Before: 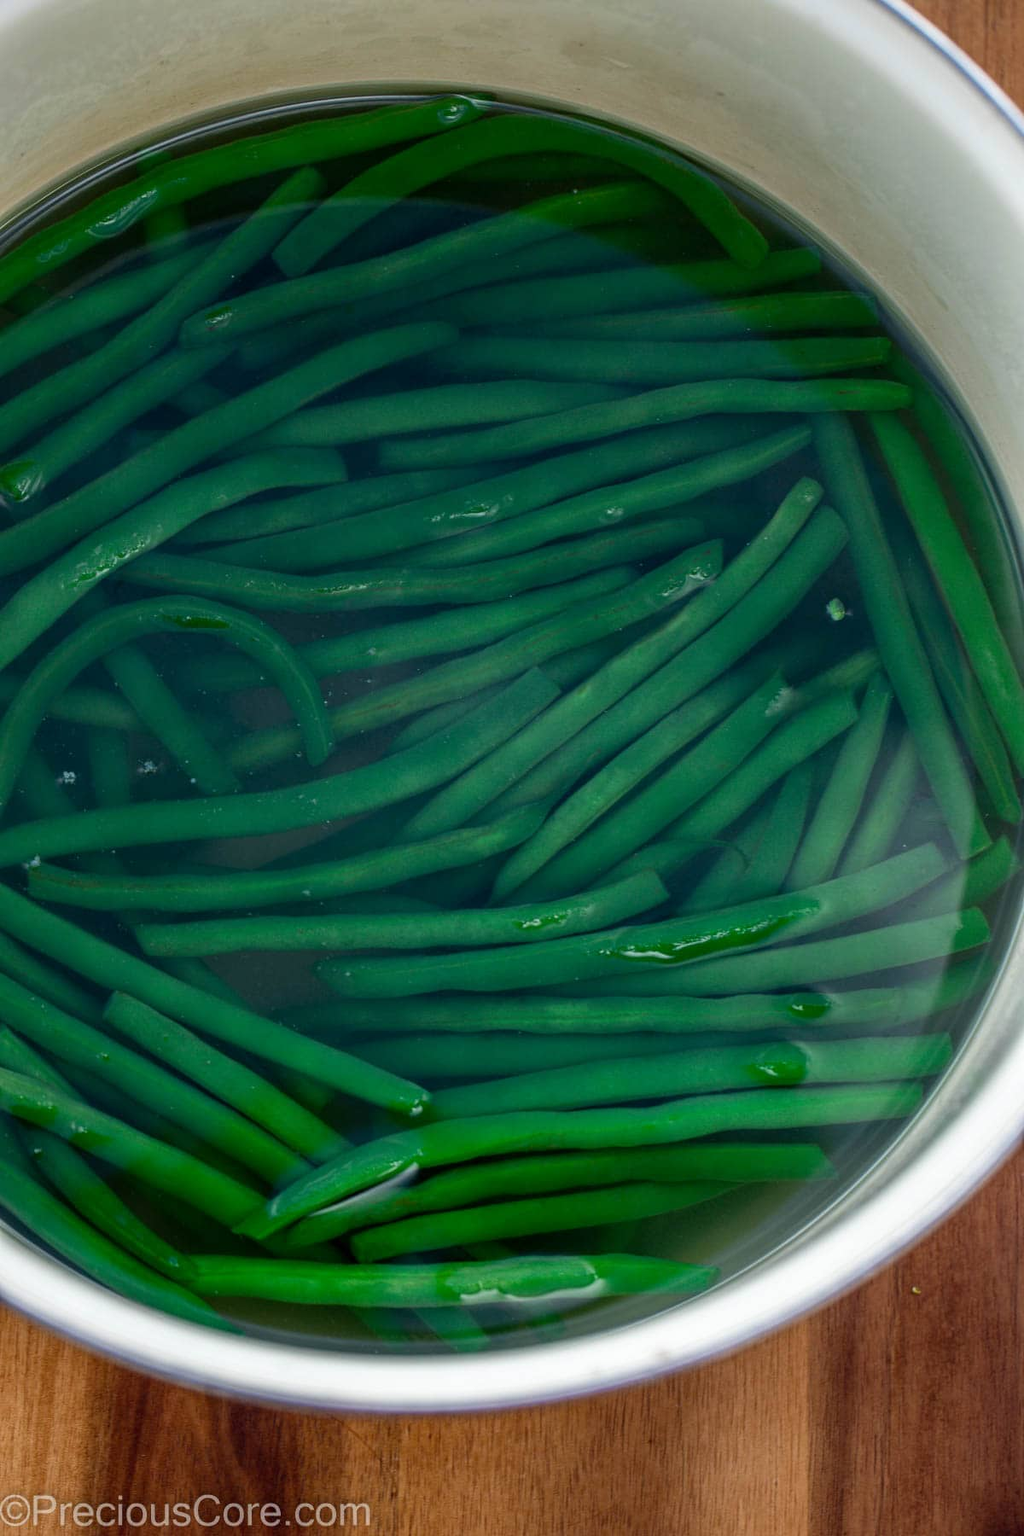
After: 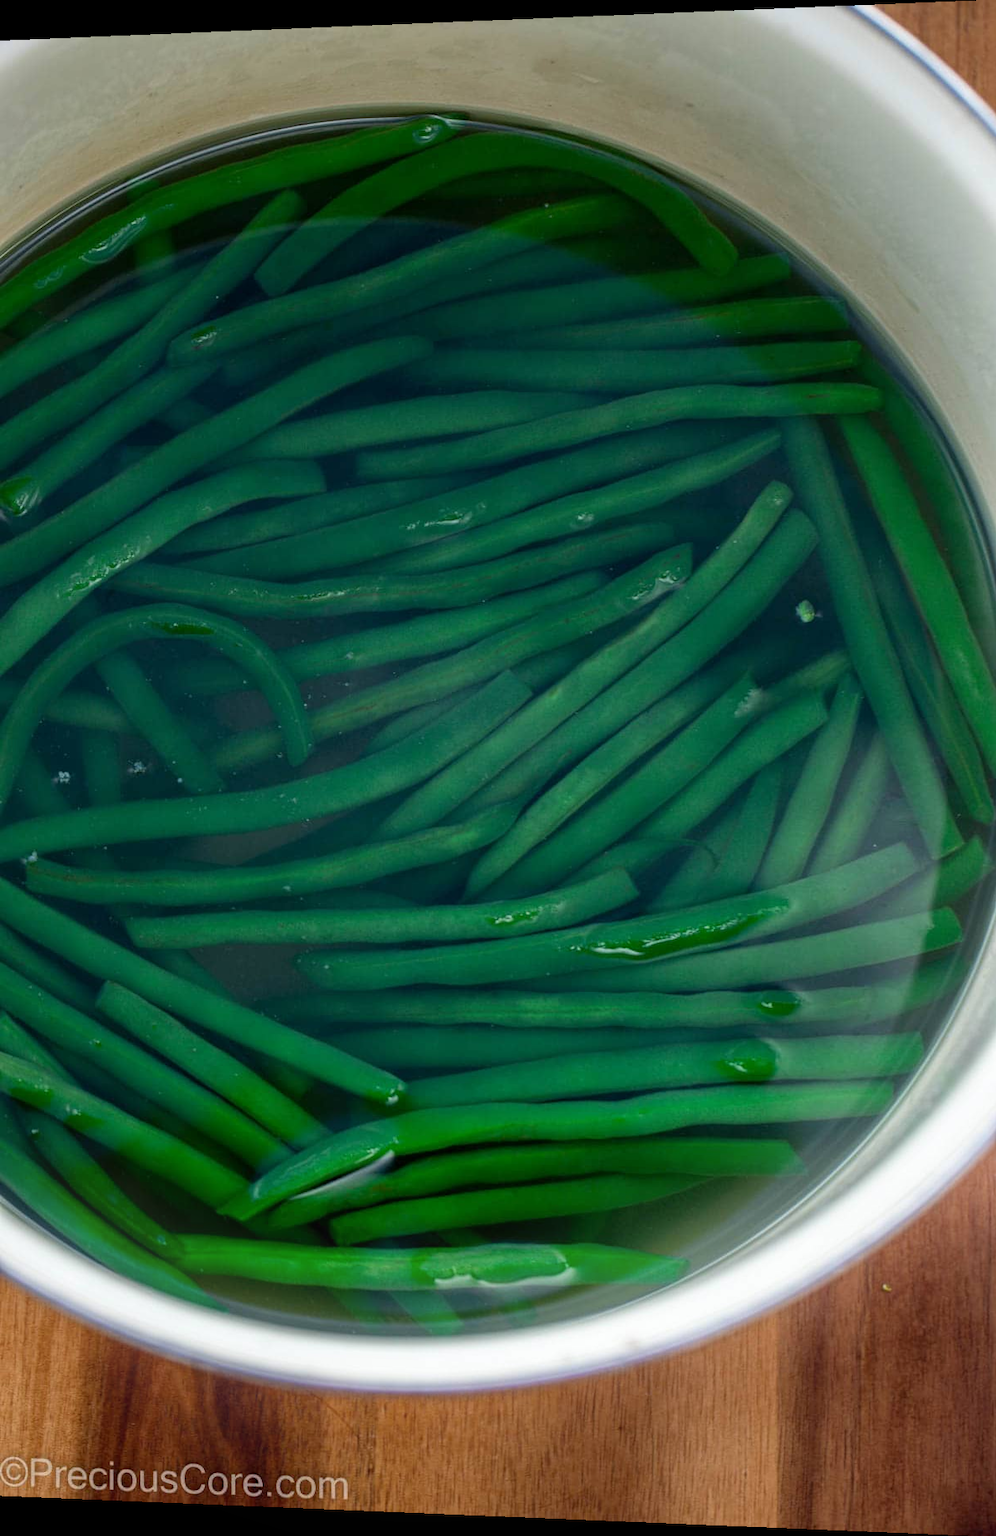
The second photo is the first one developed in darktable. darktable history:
bloom: size 15%, threshold 97%, strength 7%
rotate and perspective: lens shift (horizontal) -0.055, automatic cropping off
